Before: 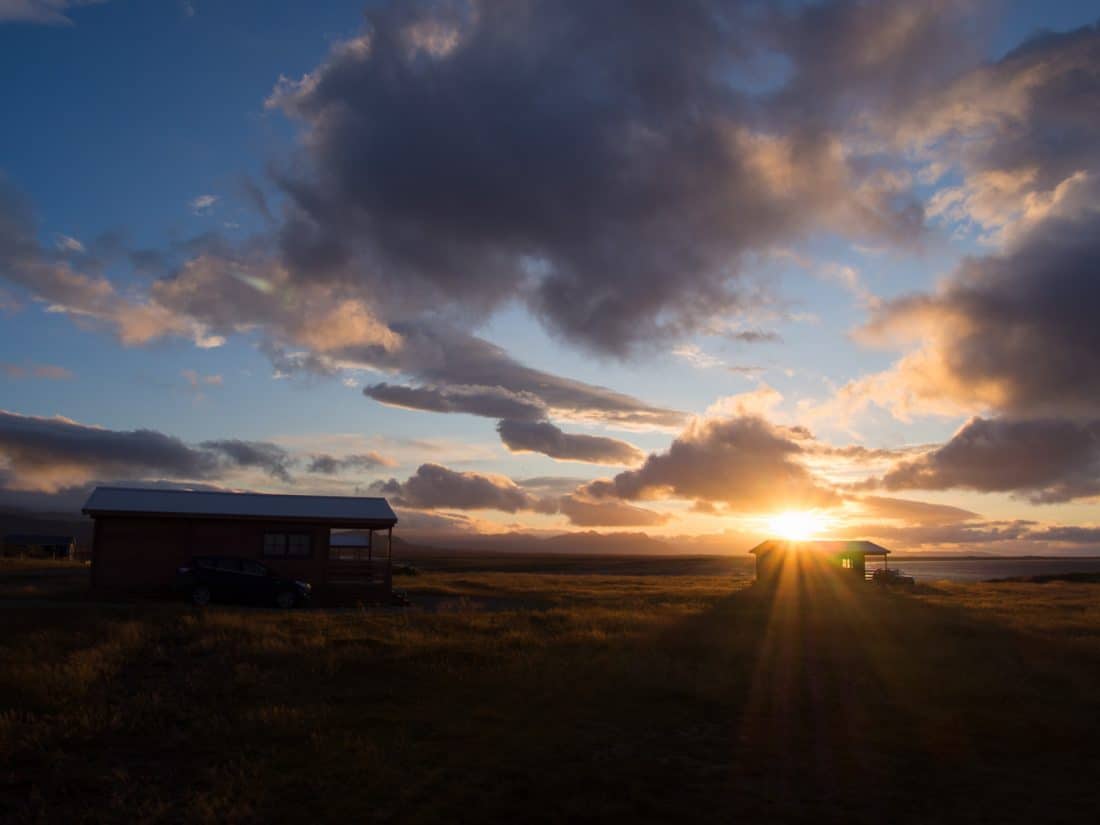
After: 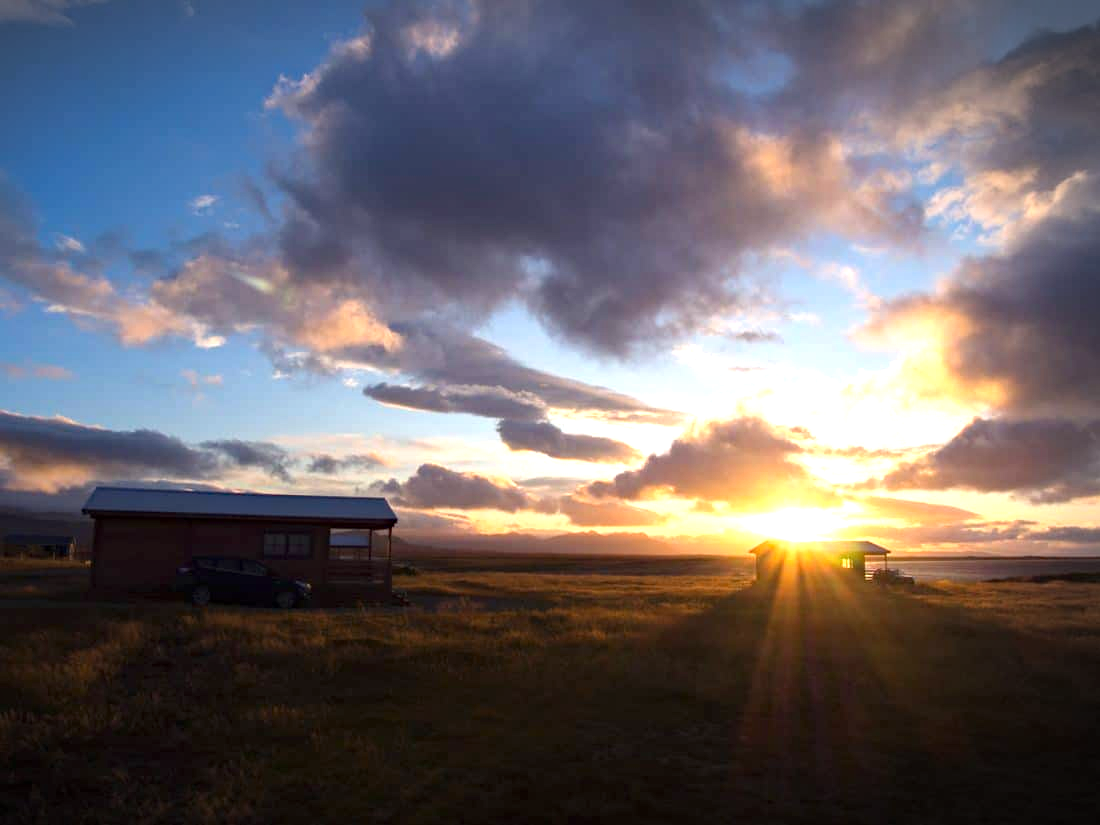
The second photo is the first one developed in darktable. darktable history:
vignetting: fall-off start 100.03%, center (-0.15, 0.016), width/height ratio 1.32
haze removal: compatibility mode true, adaptive false
exposure: black level correction 0, exposure 1.104 EV, compensate highlight preservation false
